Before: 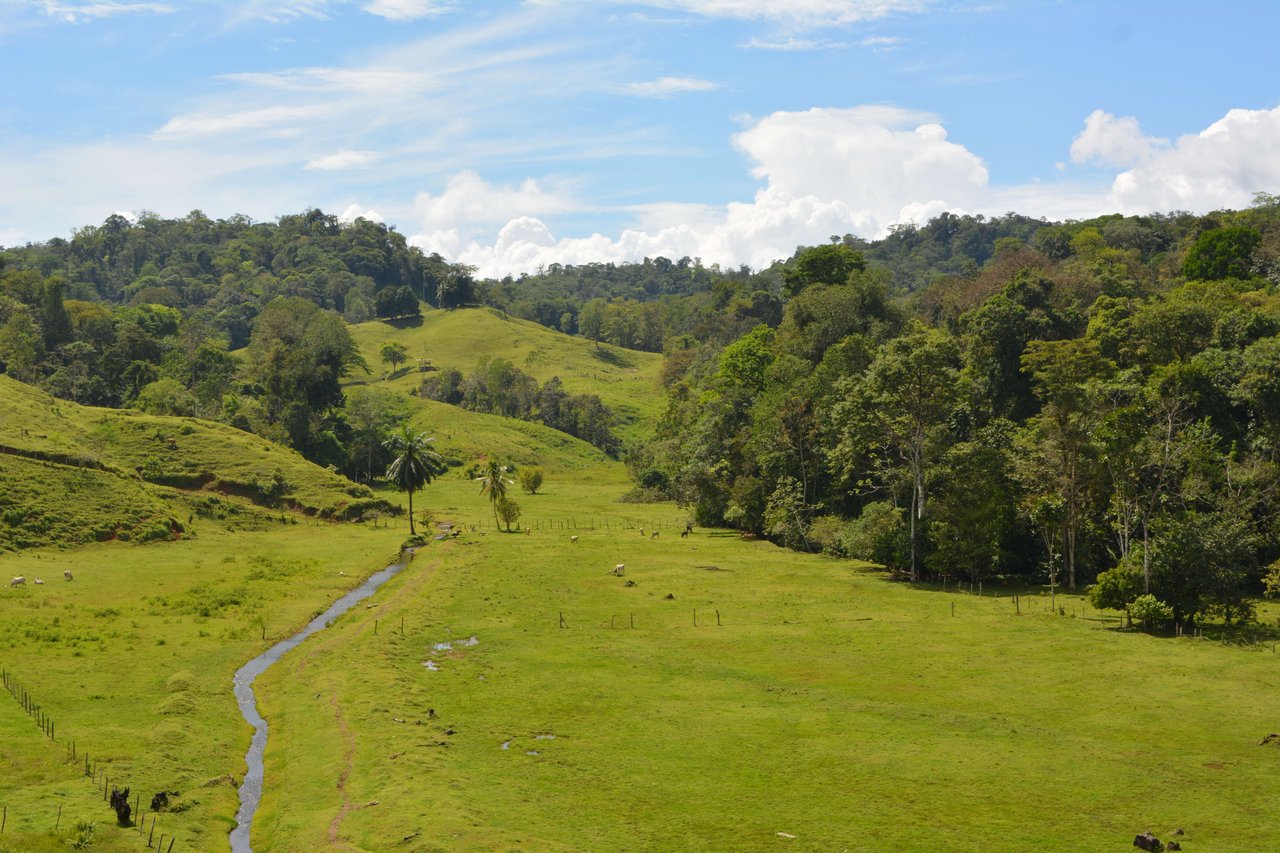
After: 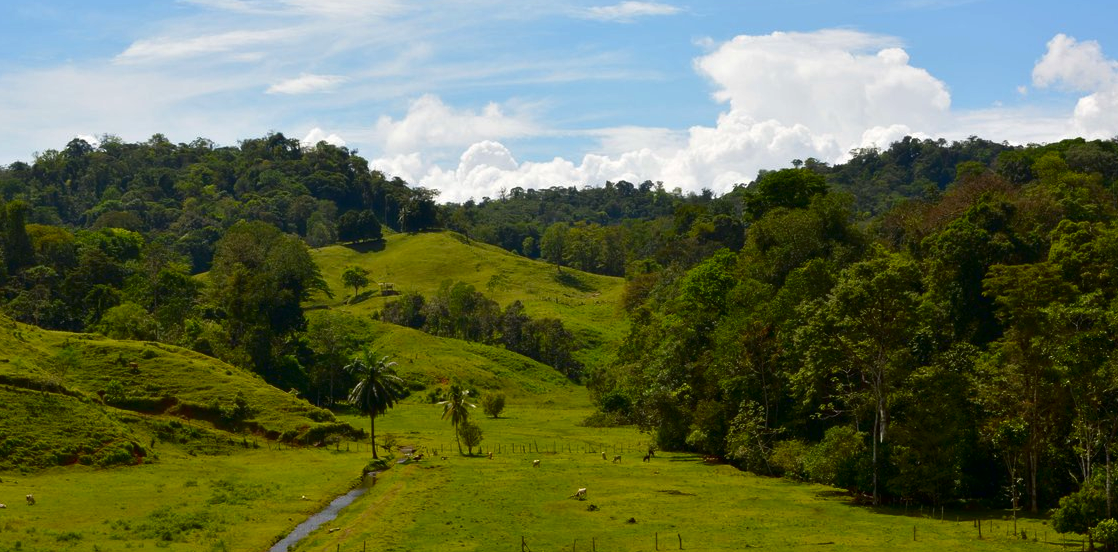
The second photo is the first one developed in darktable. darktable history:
contrast brightness saturation: contrast 0.097, brightness -0.272, saturation 0.141
crop: left 3.004%, top 8.993%, right 9.63%, bottom 26.224%
color balance rgb: perceptual saturation grading › global saturation -1.978%, perceptual saturation grading › highlights -8.039%, perceptual saturation grading › mid-tones 7.574%, perceptual saturation grading › shadows 4.891%, global vibrance 20%
